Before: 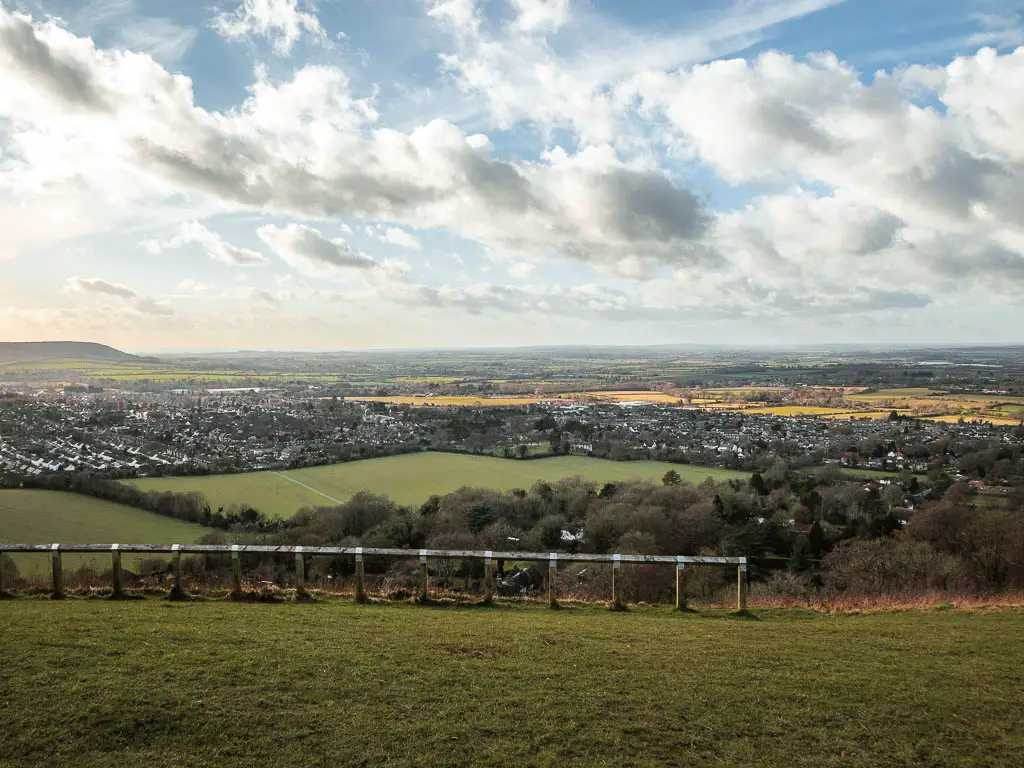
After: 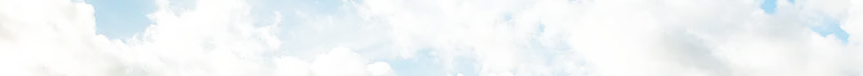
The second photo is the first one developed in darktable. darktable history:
base curve: curves: ch0 [(0, 0) (0.028, 0.03) (0.121, 0.232) (0.46, 0.748) (0.859, 0.968) (1, 1)], preserve colors none
exposure: black level correction -0.015, compensate highlight preservation false
crop and rotate: left 9.644%, top 9.491%, right 6.021%, bottom 80.509%
